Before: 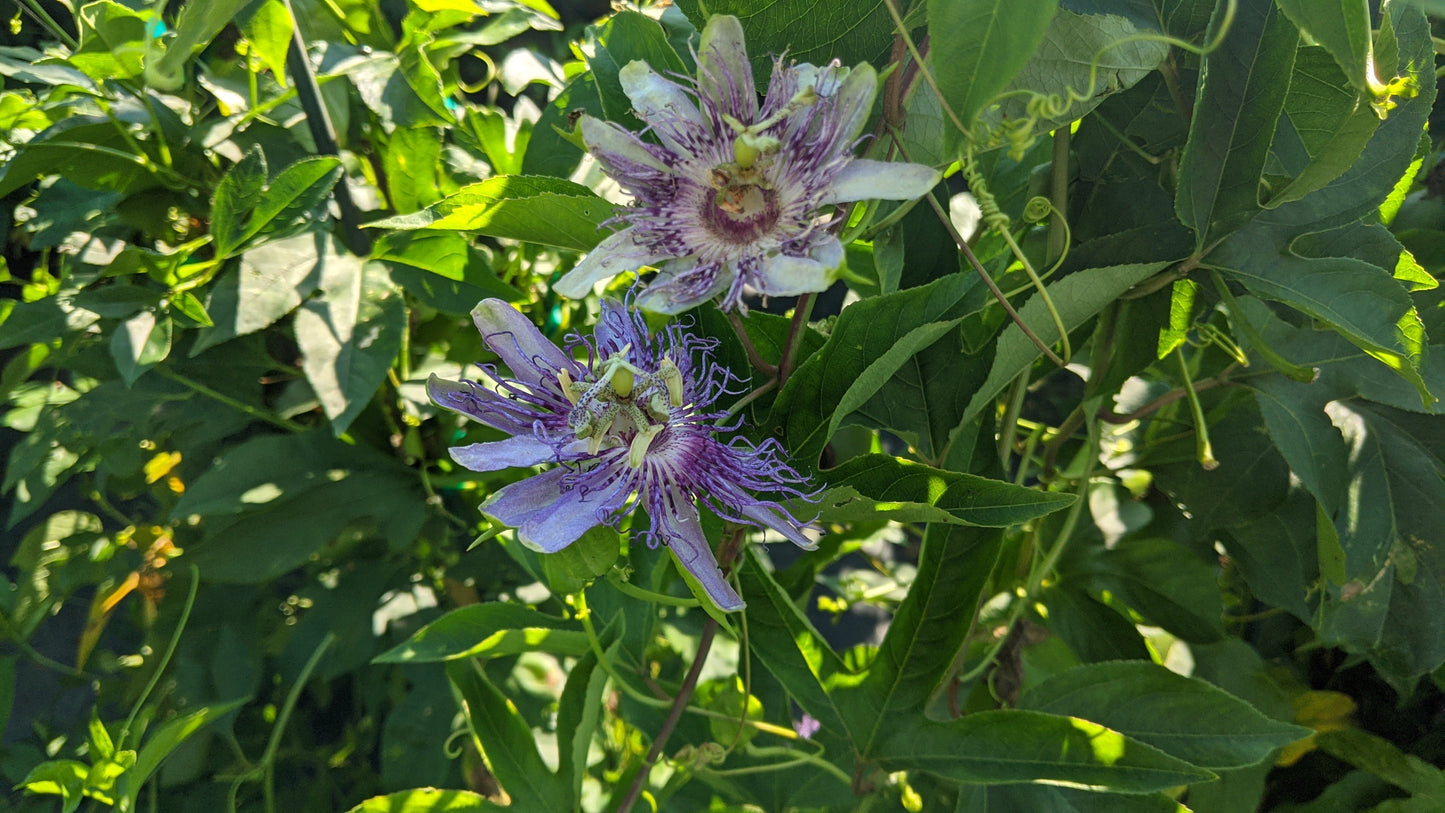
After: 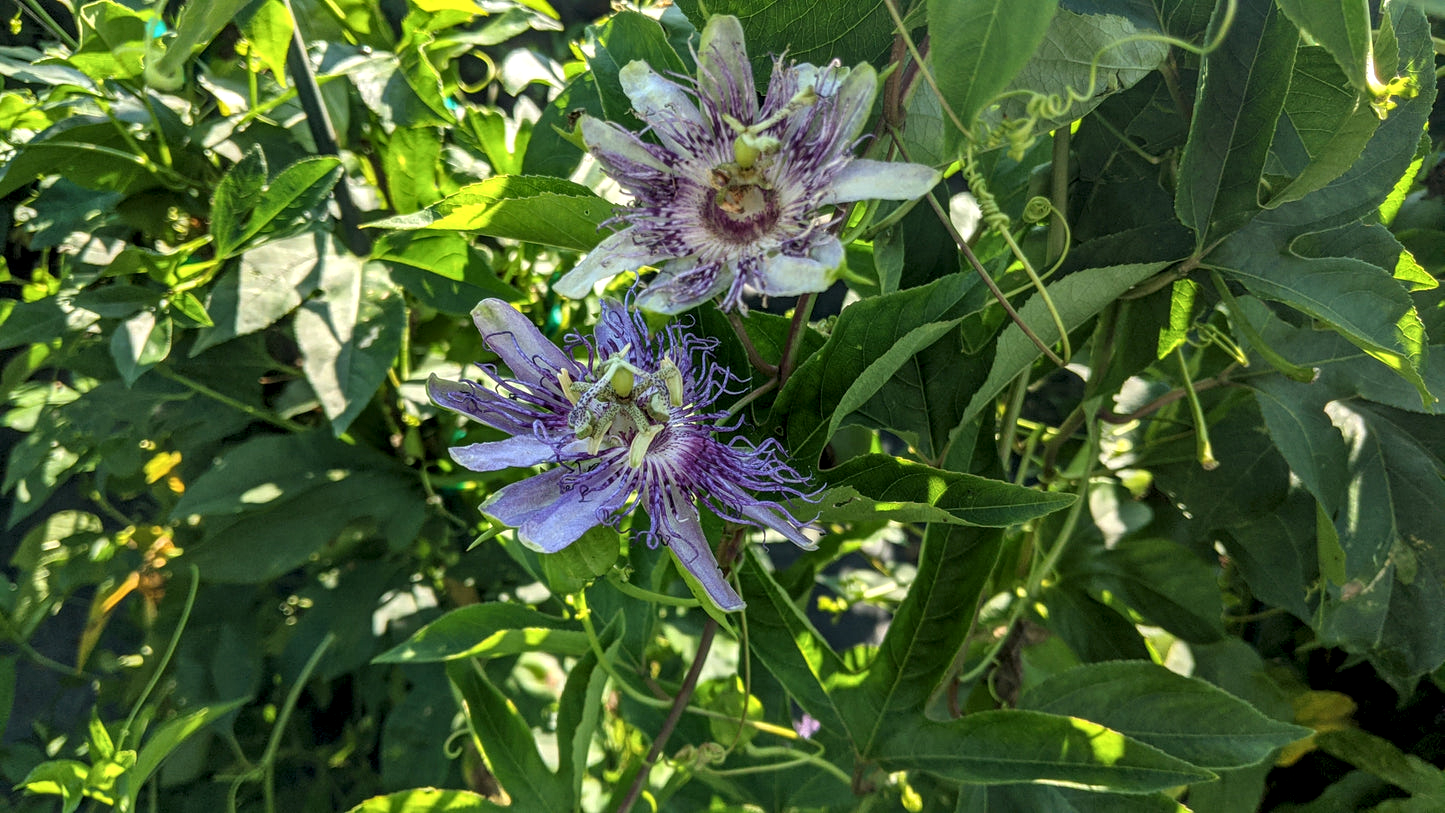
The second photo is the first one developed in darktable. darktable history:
local contrast: detail 142%
white balance: red 0.986, blue 1.01
